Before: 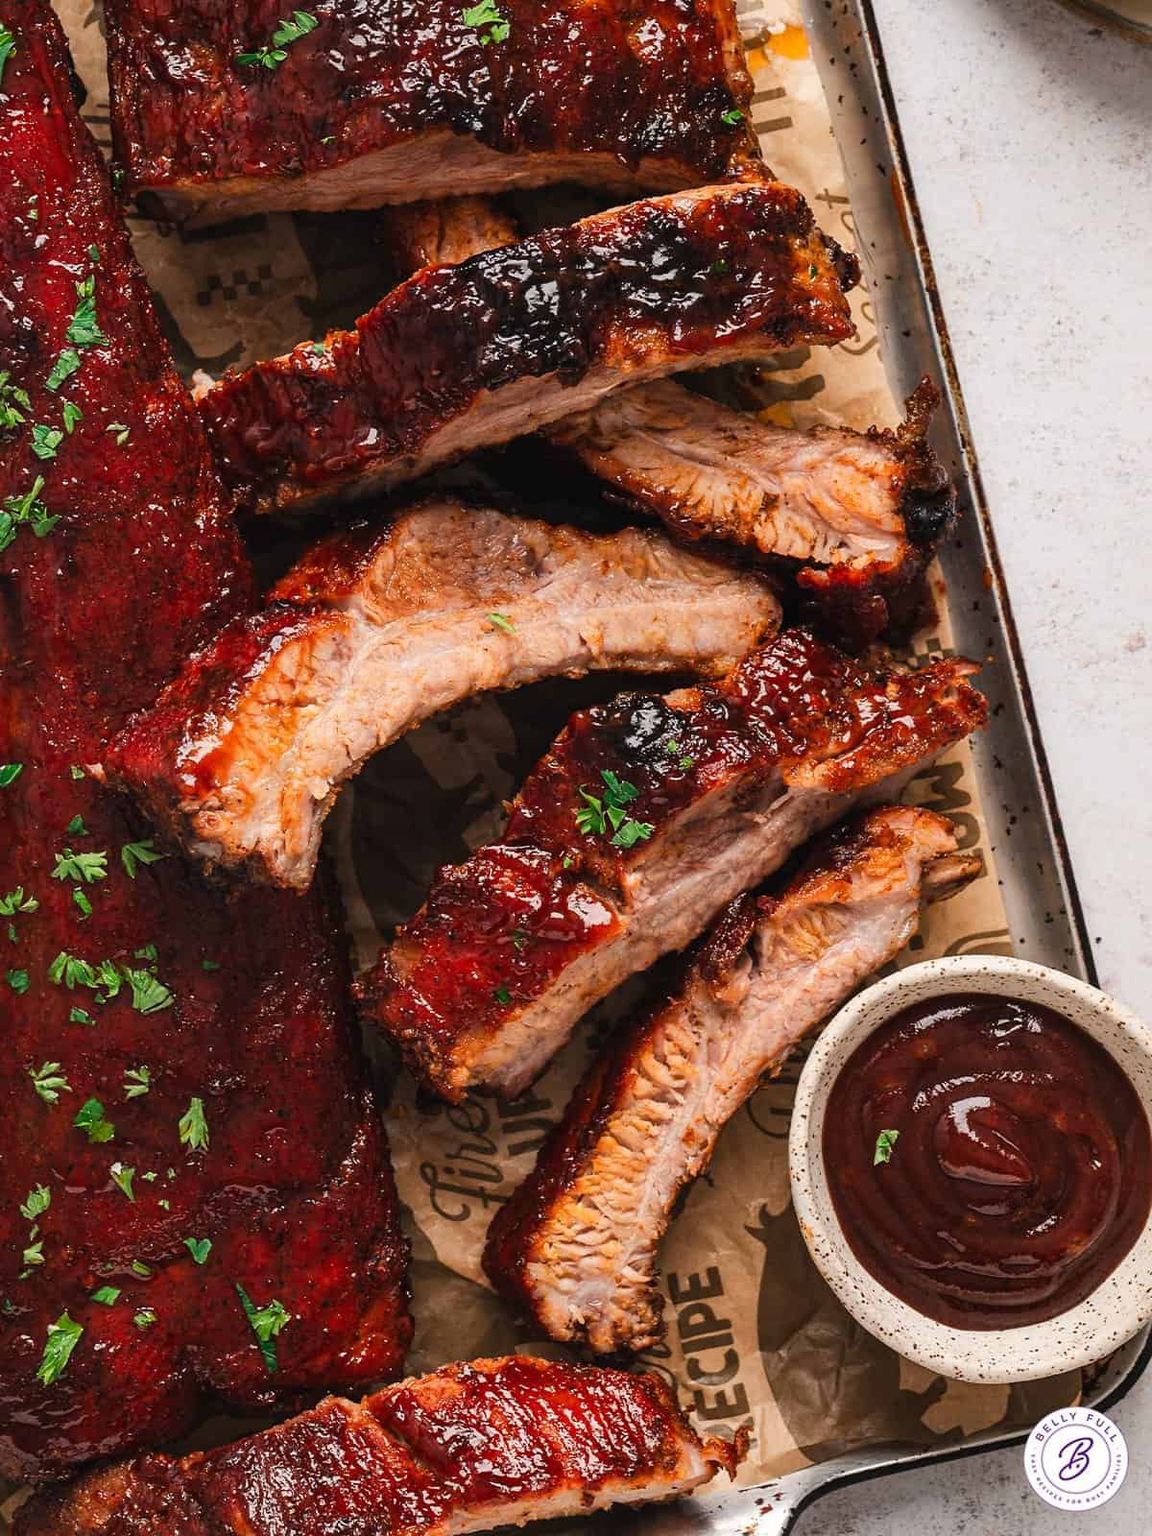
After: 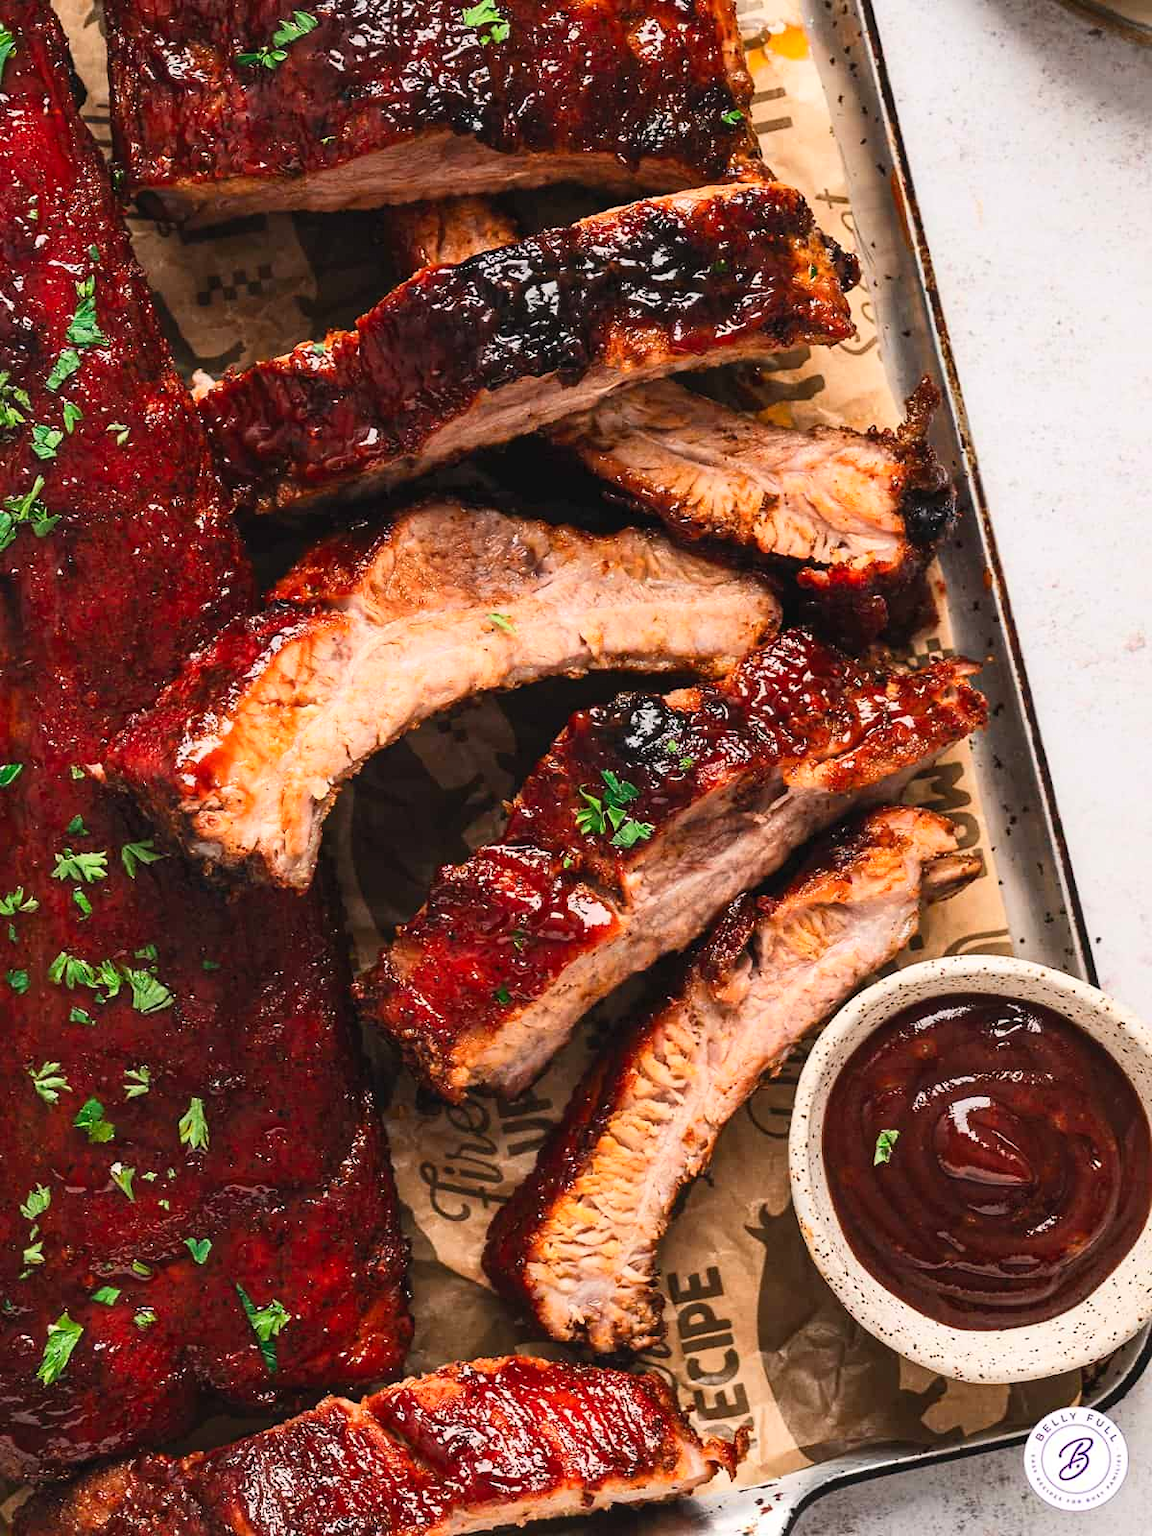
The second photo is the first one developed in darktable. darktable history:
contrast brightness saturation: contrast 0.2, brightness 0.142, saturation 0.136
